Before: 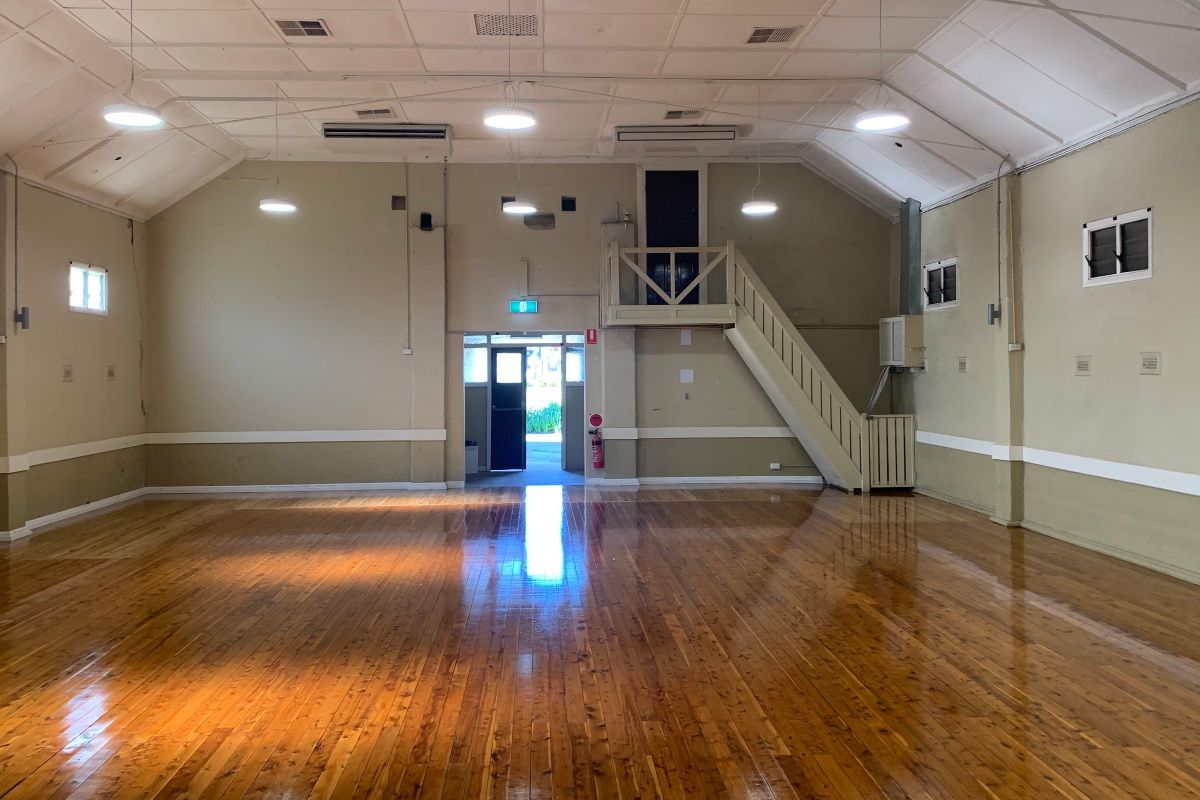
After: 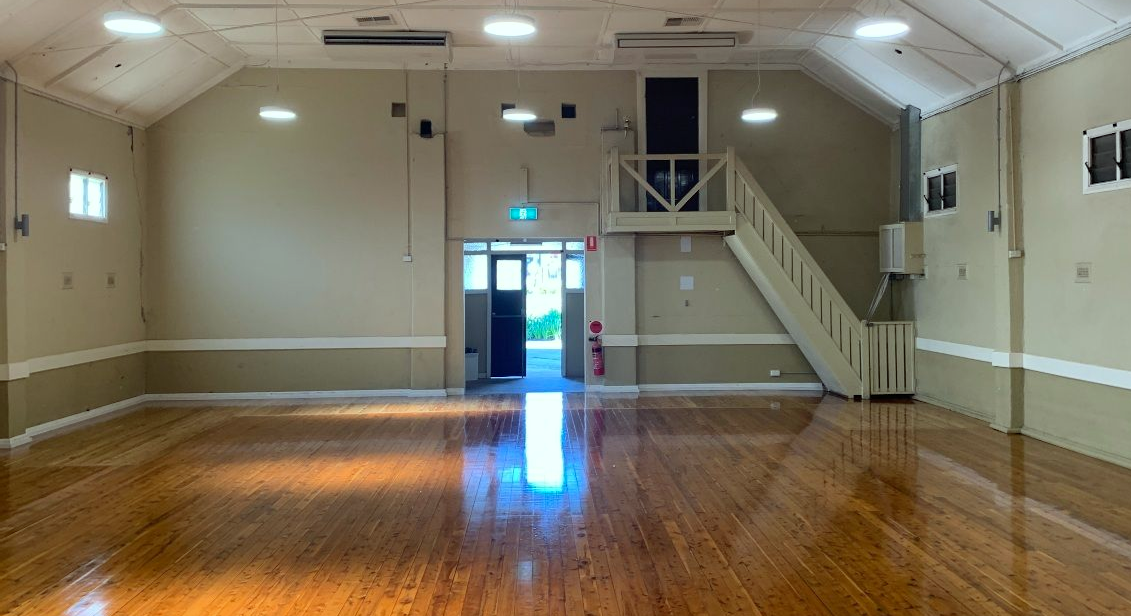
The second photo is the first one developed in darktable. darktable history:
crop and rotate: angle 0.03°, top 11.643%, right 5.651%, bottom 11.189%
tone equalizer: on, module defaults
color correction: highlights a* -6.69, highlights b* 0.49
